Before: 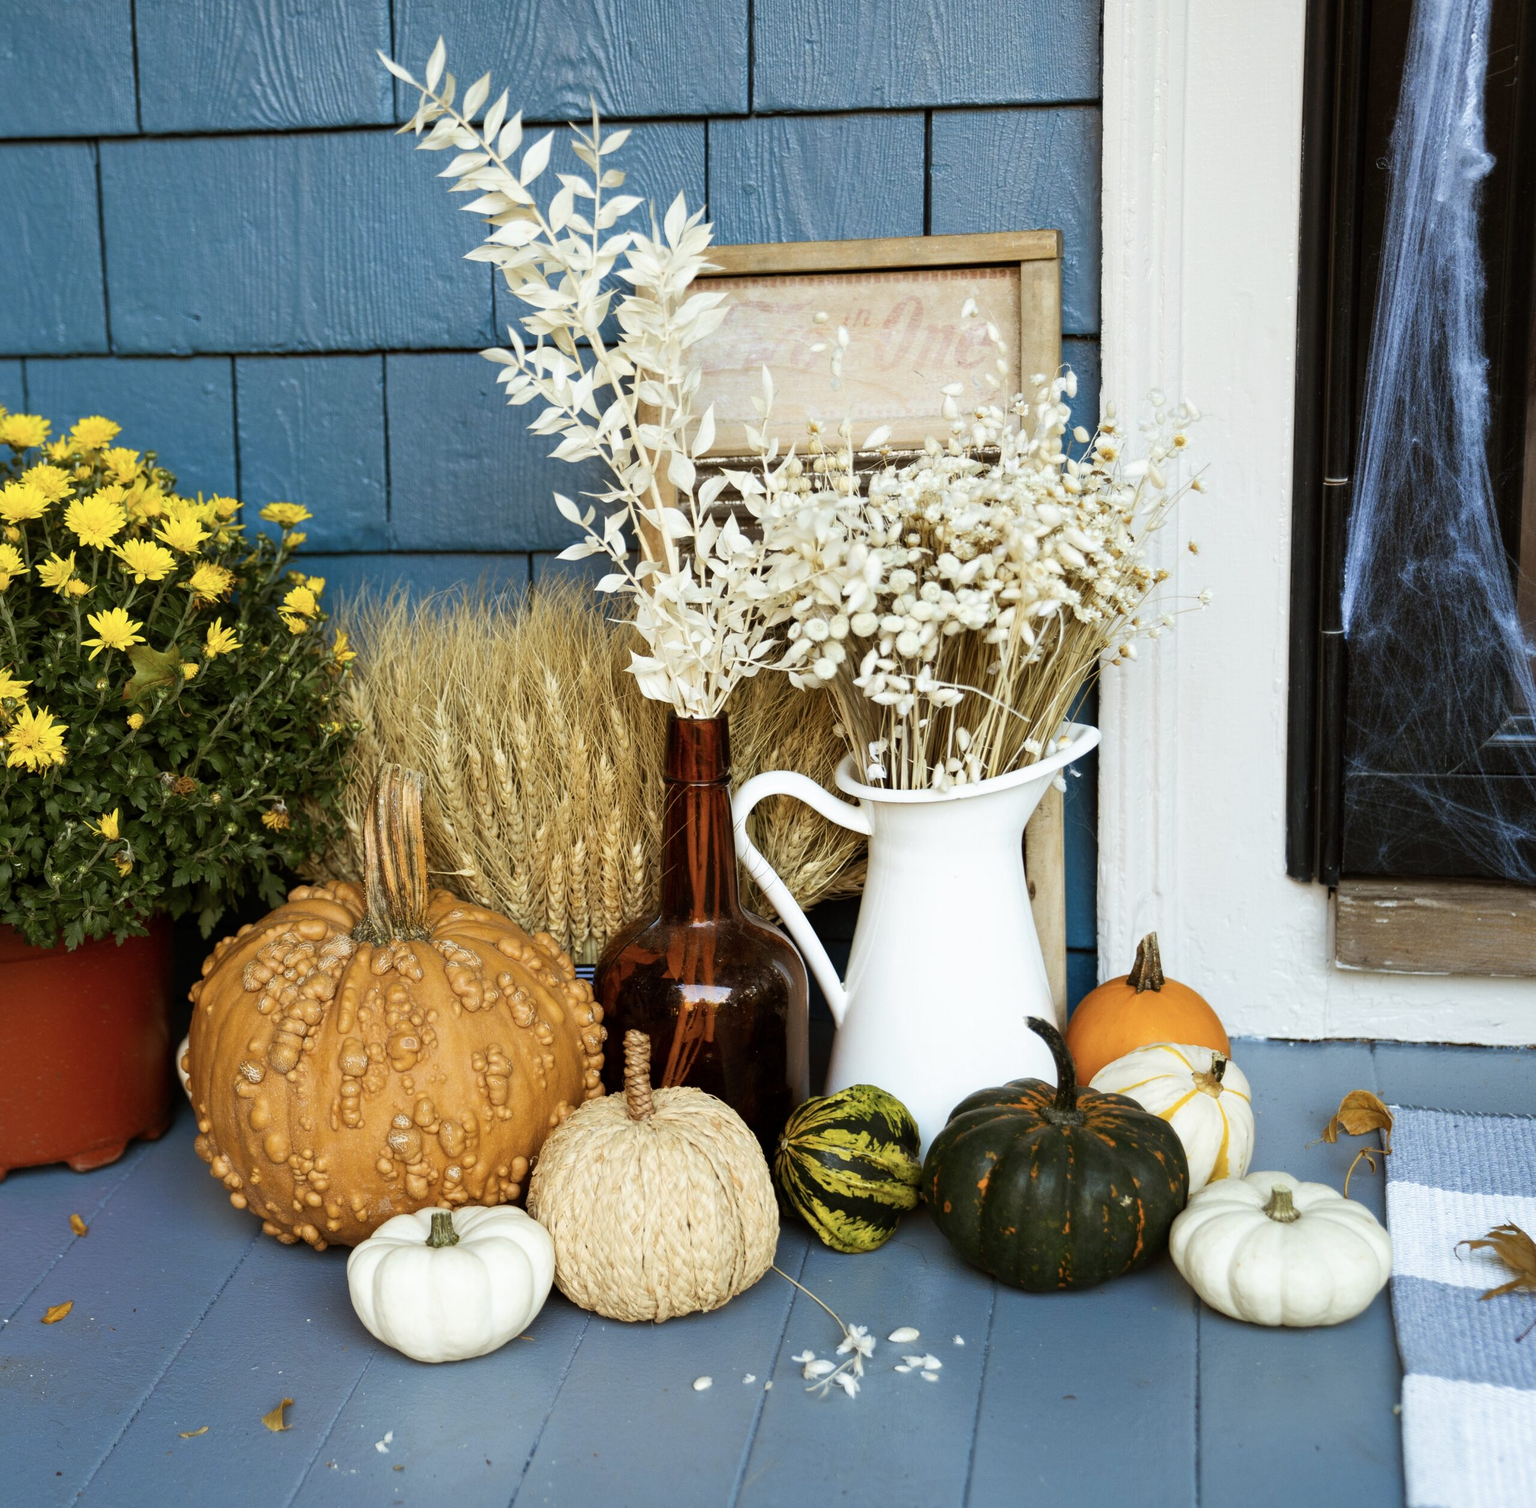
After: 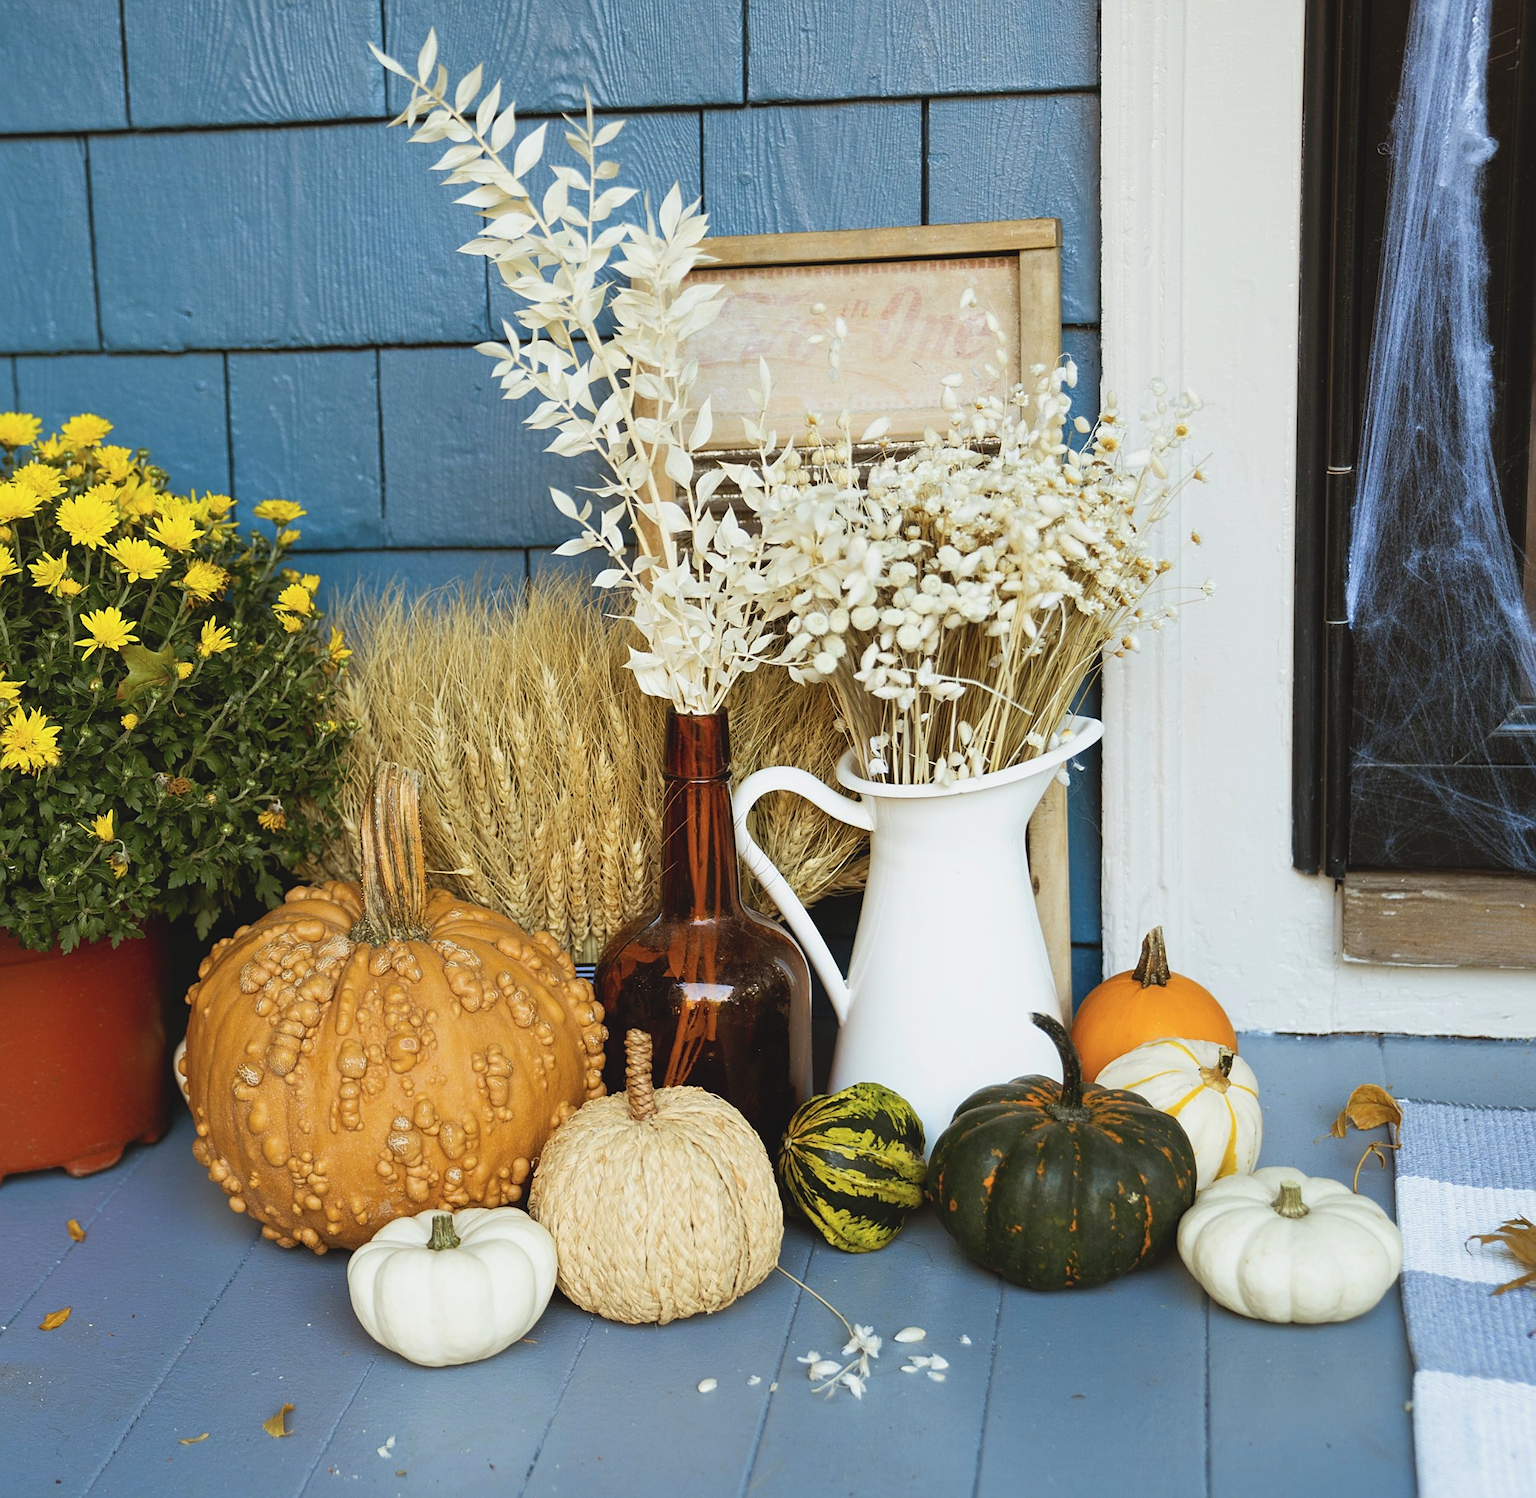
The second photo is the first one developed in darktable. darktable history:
rotate and perspective: rotation -0.45°, automatic cropping original format, crop left 0.008, crop right 0.992, crop top 0.012, crop bottom 0.988
tone equalizer: on, module defaults
sharpen: on, module defaults
contrast brightness saturation: contrast -0.1, brightness 0.05, saturation 0.08
